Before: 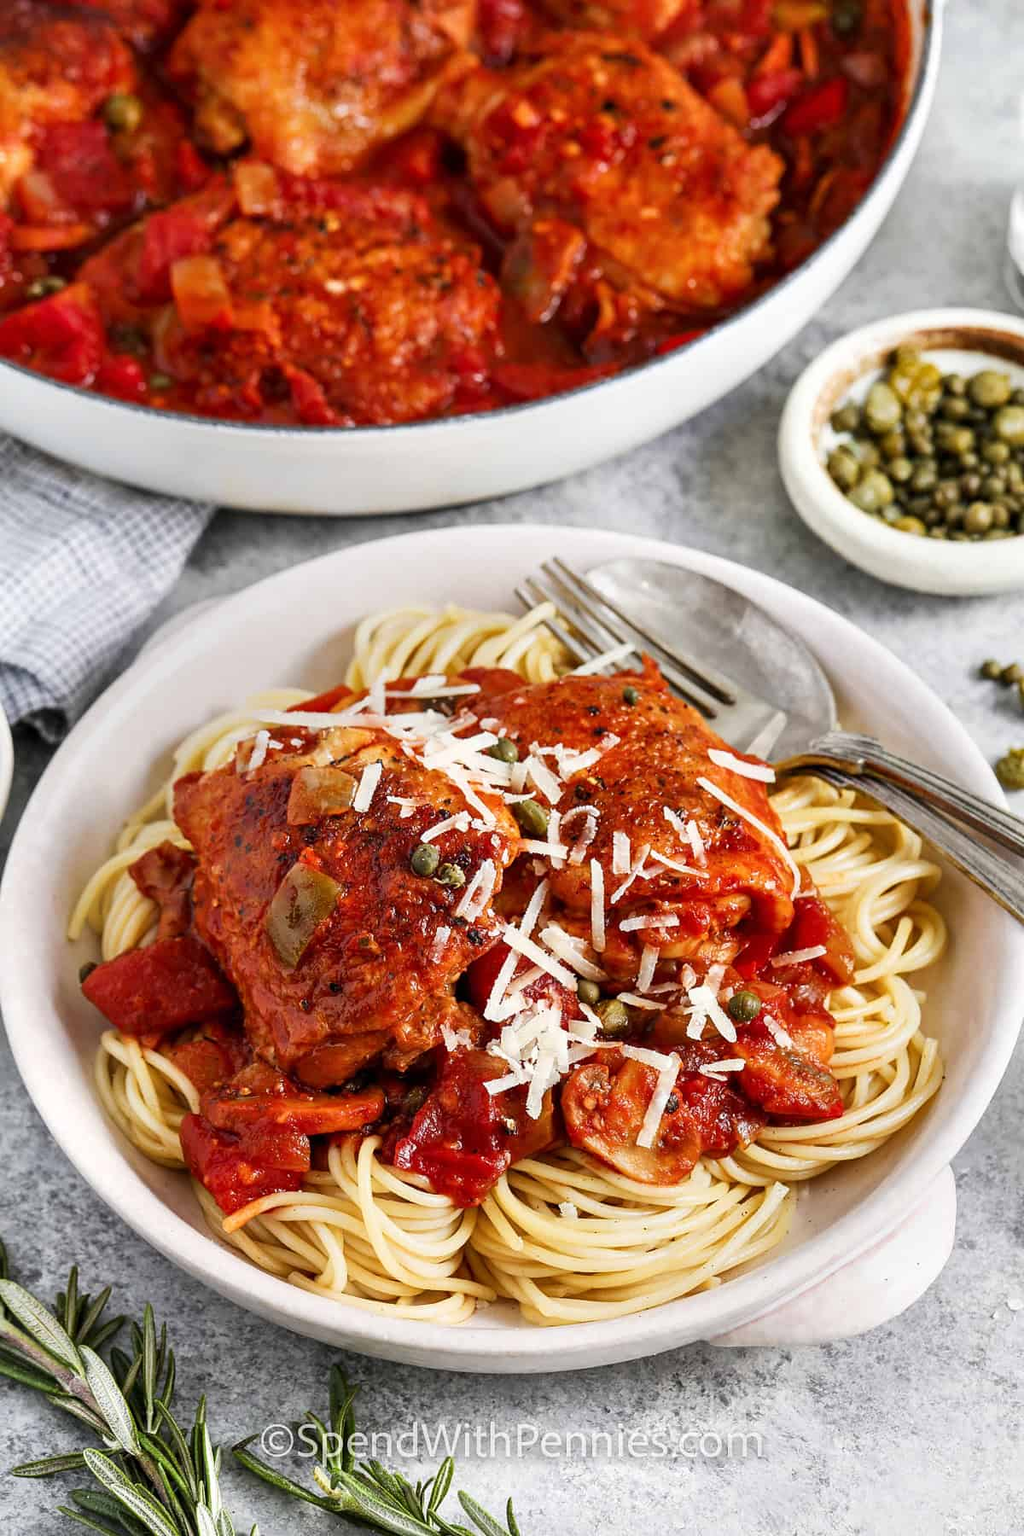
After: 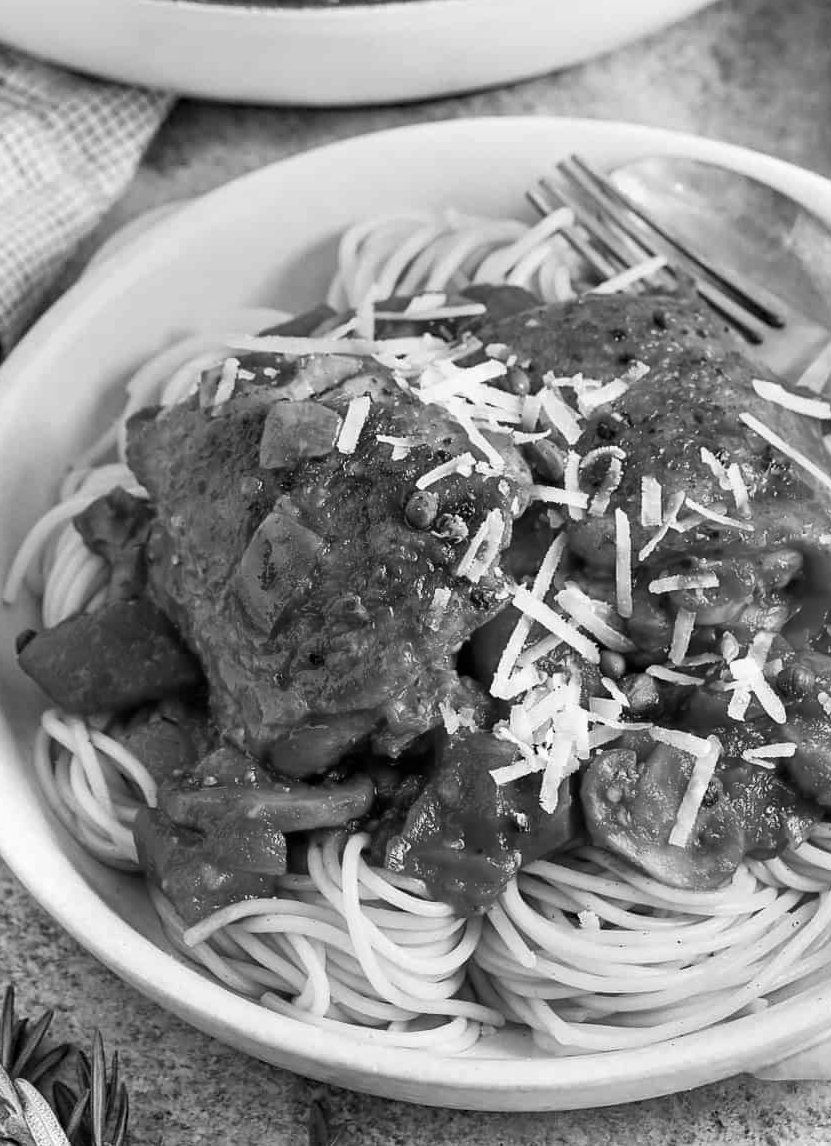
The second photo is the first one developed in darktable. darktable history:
crop: left 6.488%, top 27.668%, right 24.183%, bottom 8.656%
white balance: red 0.974, blue 1.044
haze removal: compatibility mode true, adaptive false
monochrome: on, module defaults
